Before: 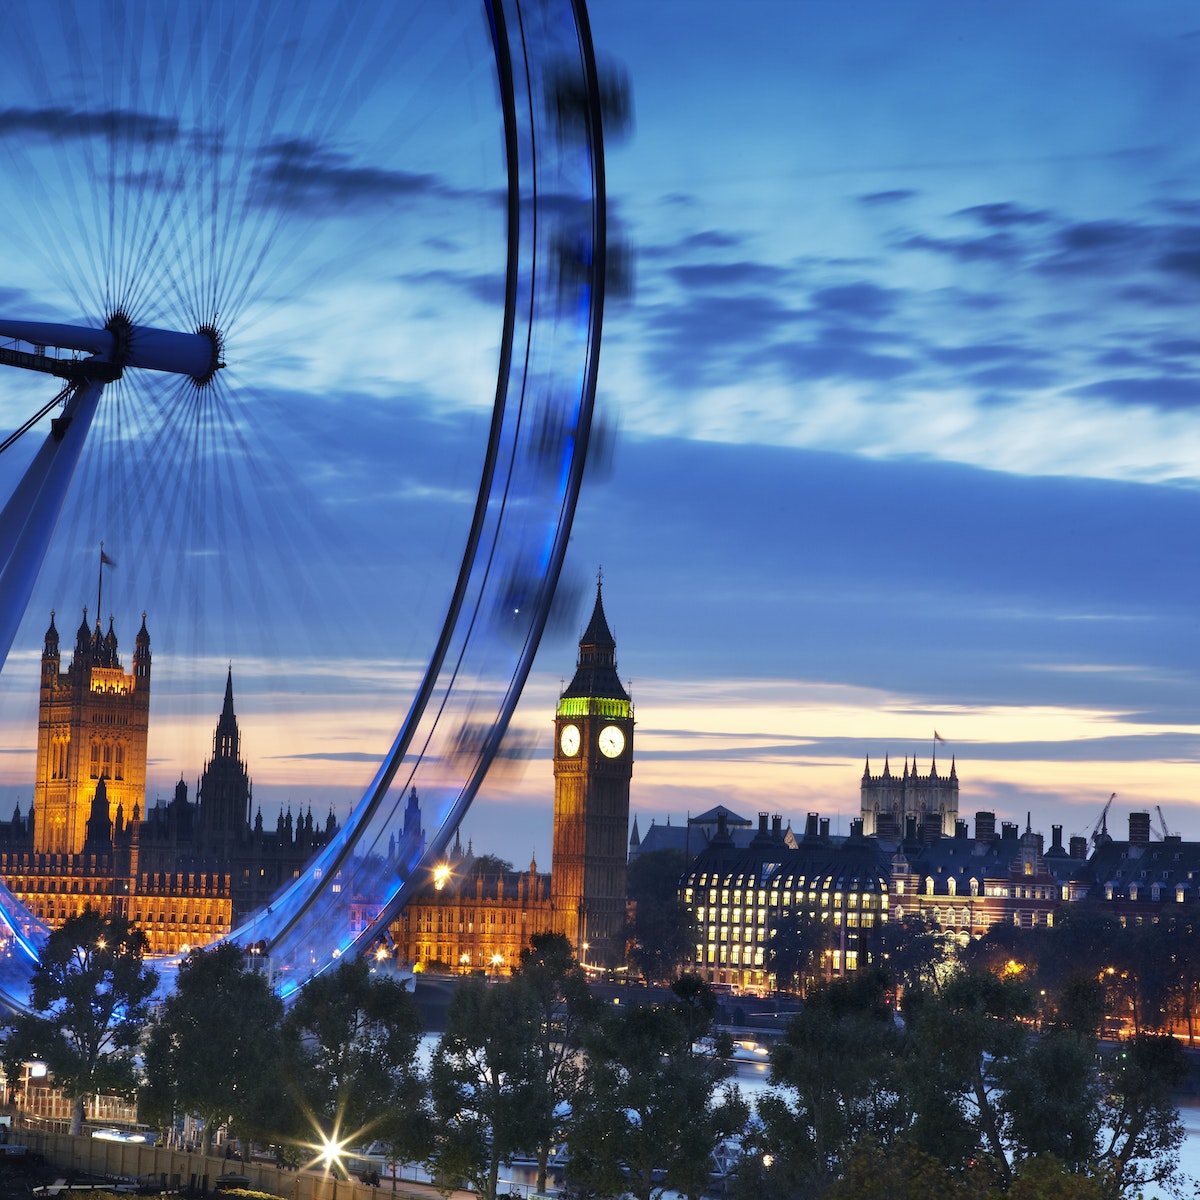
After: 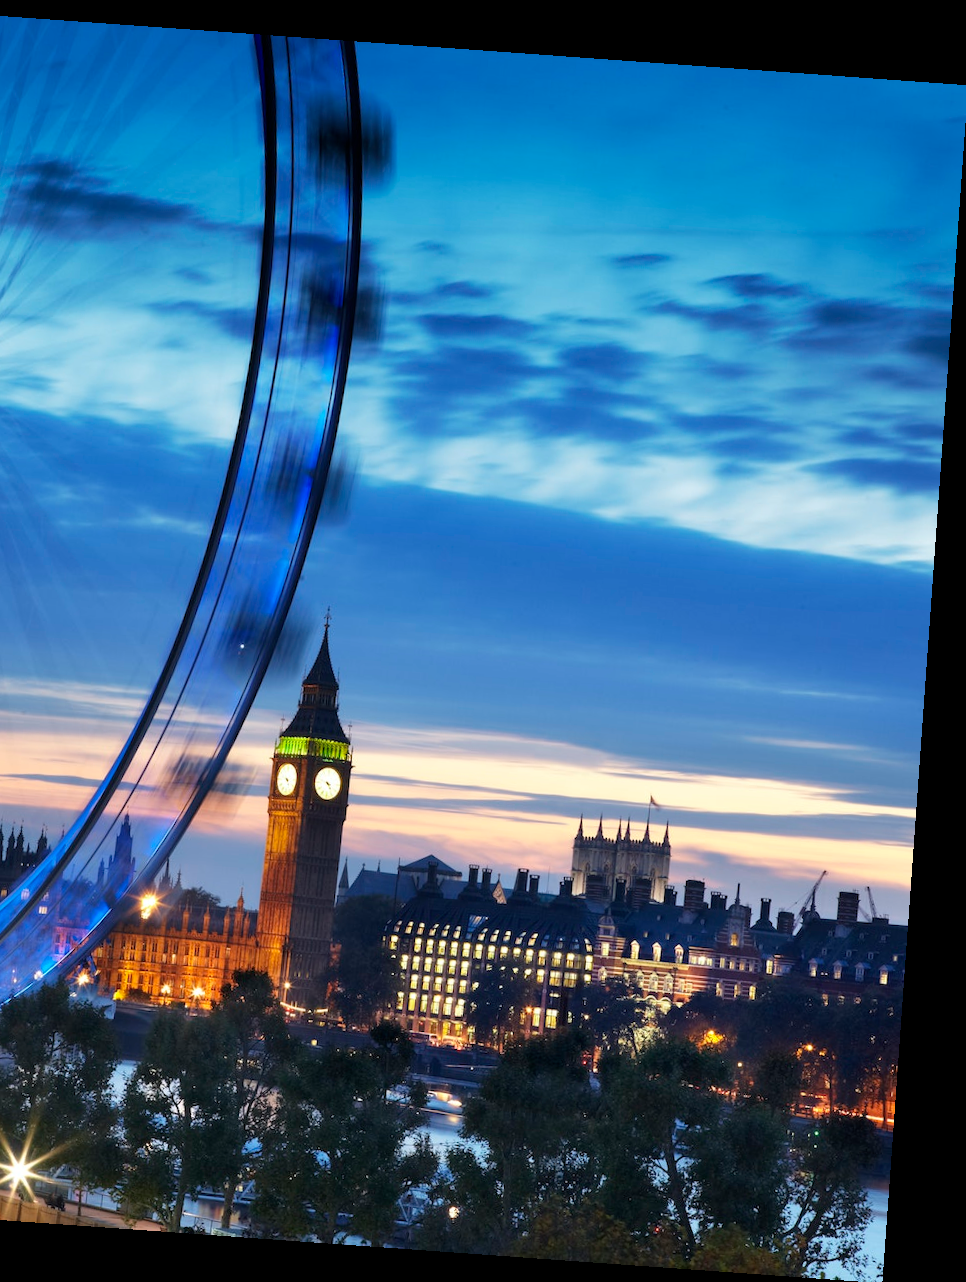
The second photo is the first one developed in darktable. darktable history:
crop and rotate: left 24.6%
rotate and perspective: rotation 4.1°, automatic cropping off
